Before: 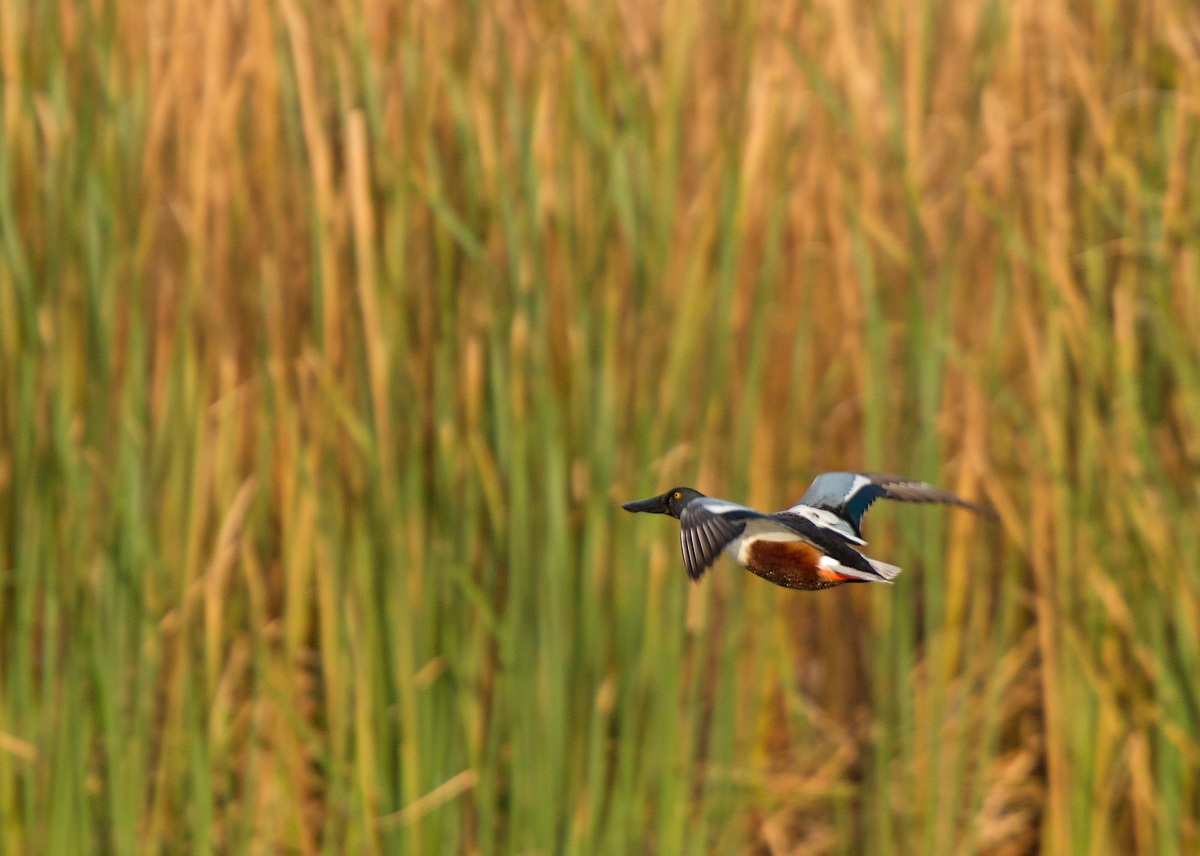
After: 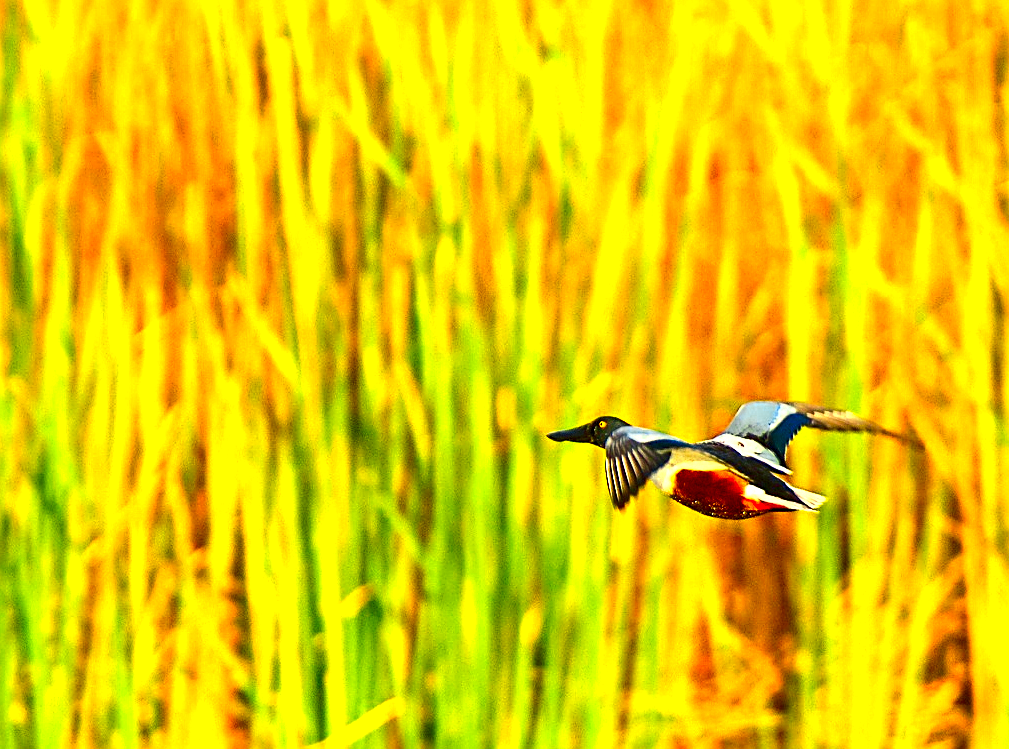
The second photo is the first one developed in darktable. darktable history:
exposure: black level correction 0, exposure 0.498 EV, compensate highlight preservation false
sharpen: amount 0.886
crop: left 6.305%, top 8.39%, right 9.54%, bottom 4.091%
contrast brightness saturation: contrast 0.264, brightness 0.018, saturation 0.874
color zones: curves: ch0 [(0.004, 0.305) (0.261, 0.623) (0.389, 0.399) (0.708, 0.571) (0.947, 0.34)]; ch1 [(0.025, 0.645) (0.229, 0.584) (0.326, 0.551) (0.484, 0.262) (0.757, 0.643)]
color balance rgb: shadows lift › luminance -7.504%, shadows lift › chroma 2.23%, shadows lift › hue 167.37°, perceptual saturation grading › global saturation 19.937%, global vibrance 20%
color correction: highlights a* -5.86, highlights b* 11.07
